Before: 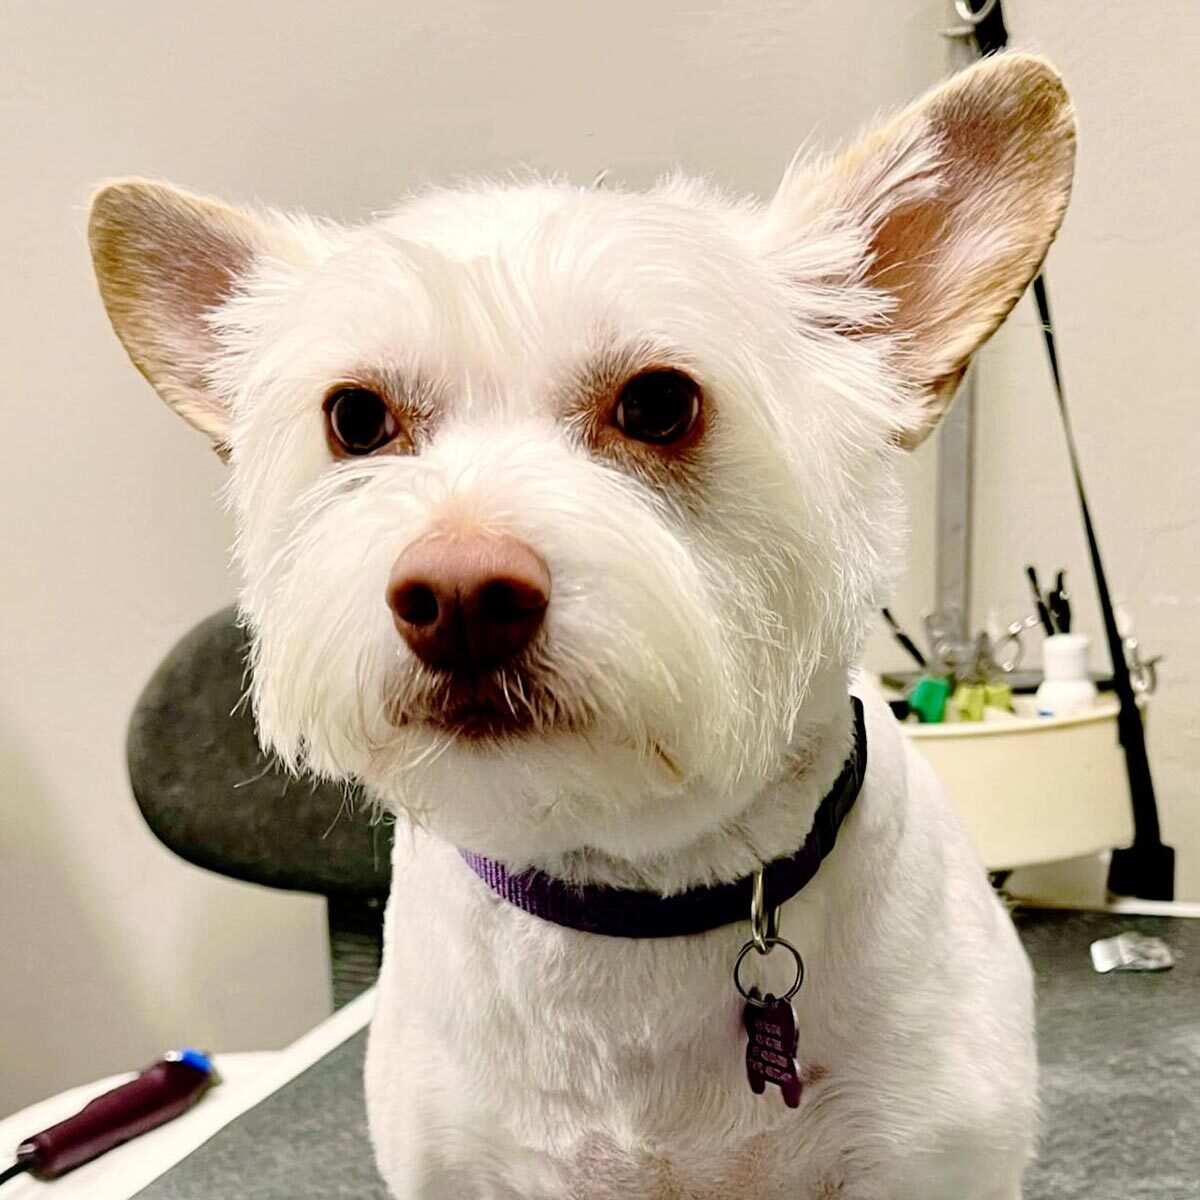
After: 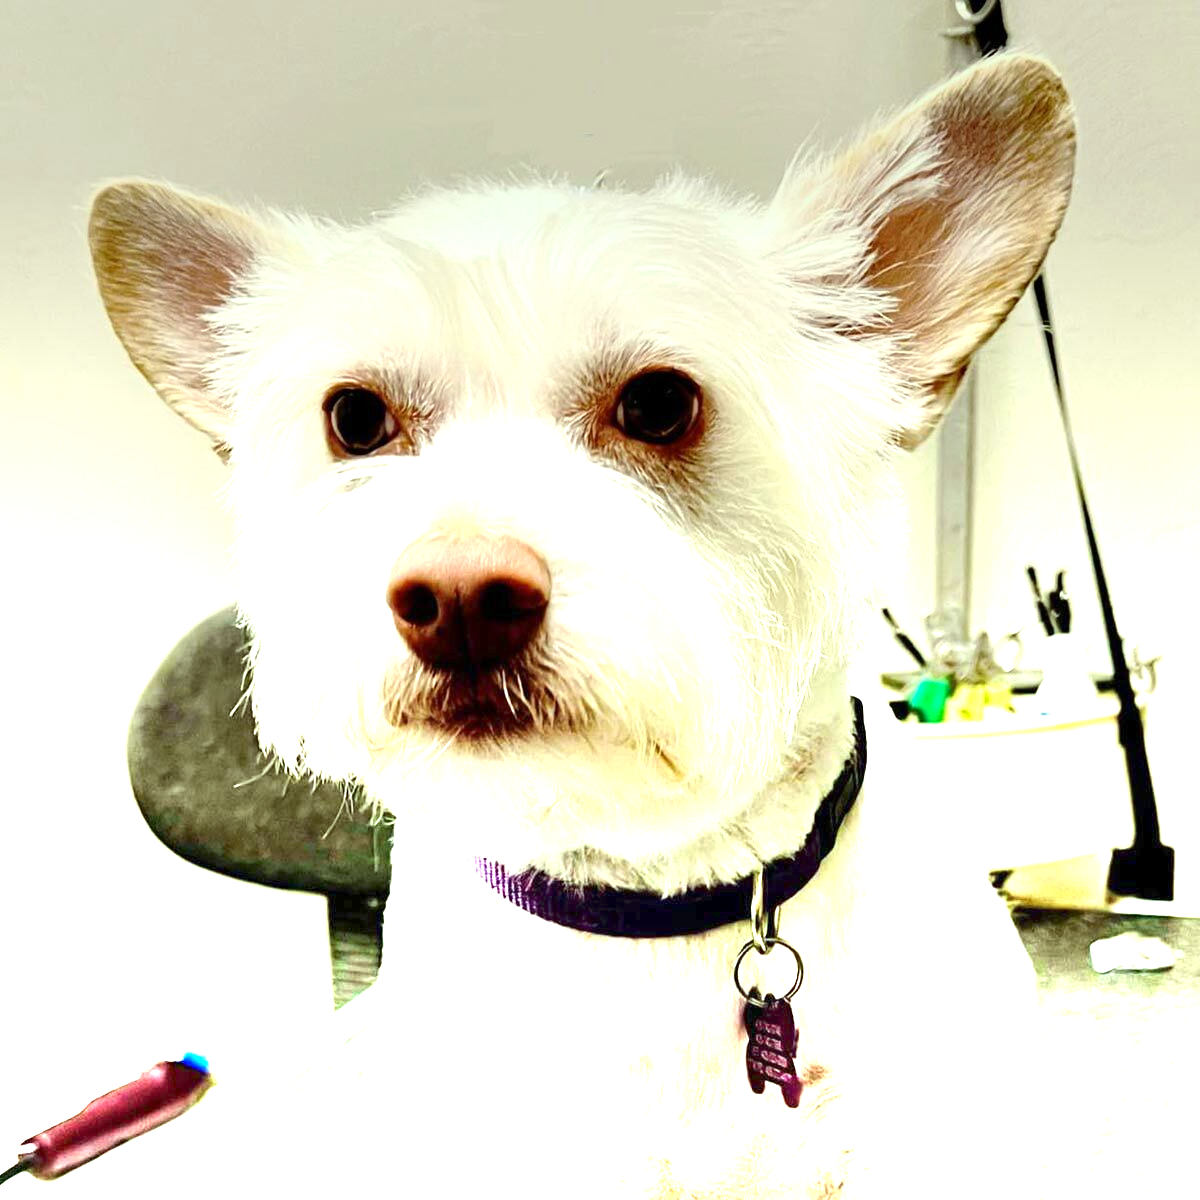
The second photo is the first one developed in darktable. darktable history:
color correction: highlights a* -8, highlights b* 3.1
graduated density: density -3.9 EV
contrast brightness saturation: contrast 0.05
